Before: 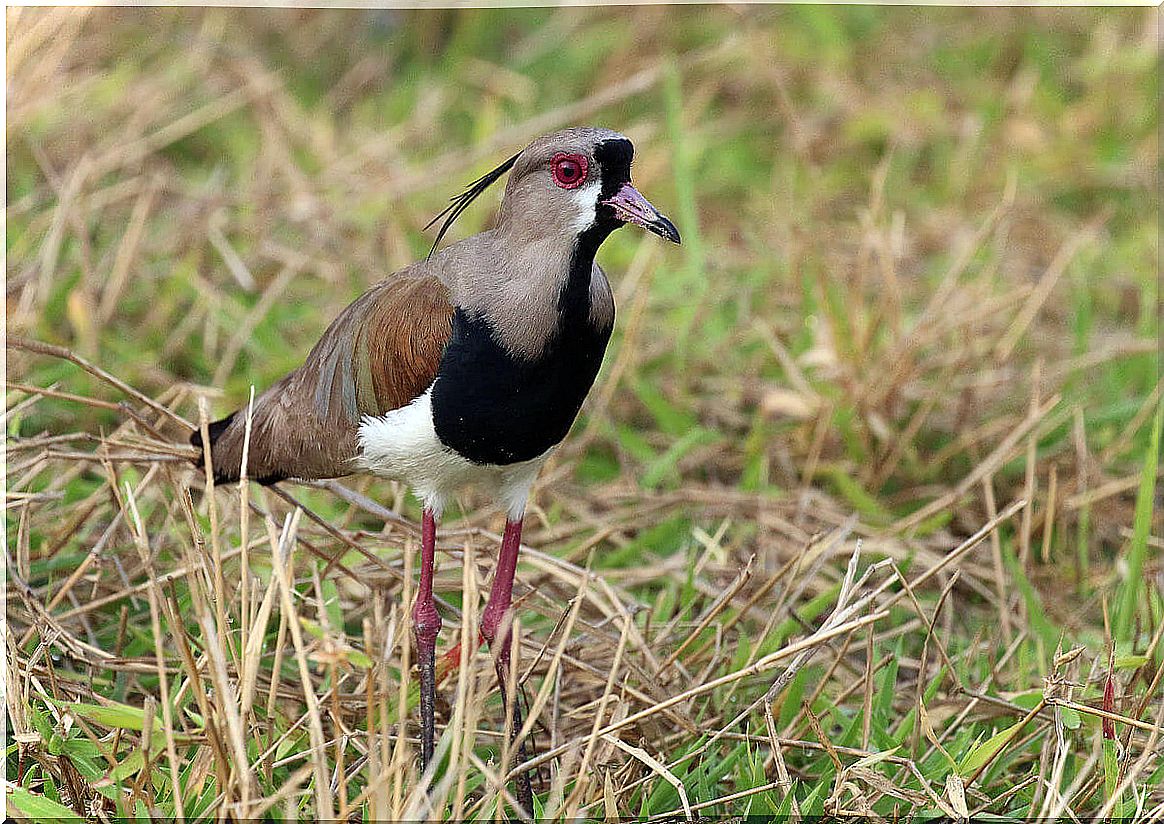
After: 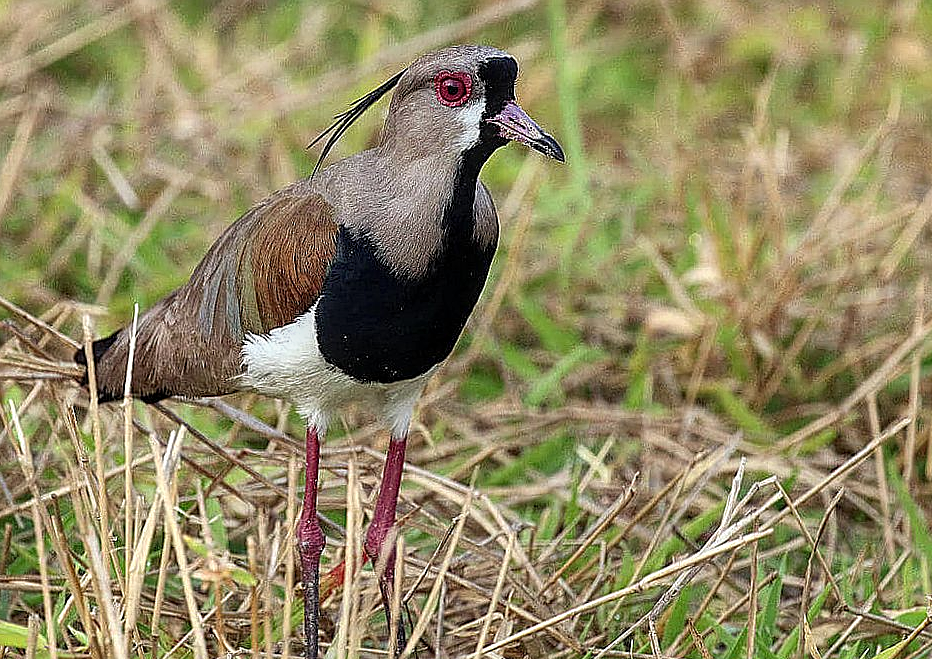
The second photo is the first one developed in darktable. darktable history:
crop and rotate: left 9.982%, top 10.045%, right 9.907%, bottom 9.962%
shadows and highlights: shadows 32.32, highlights -32.73, soften with gaussian
sharpen: on, module defaults
local contrast: on, module defaults
